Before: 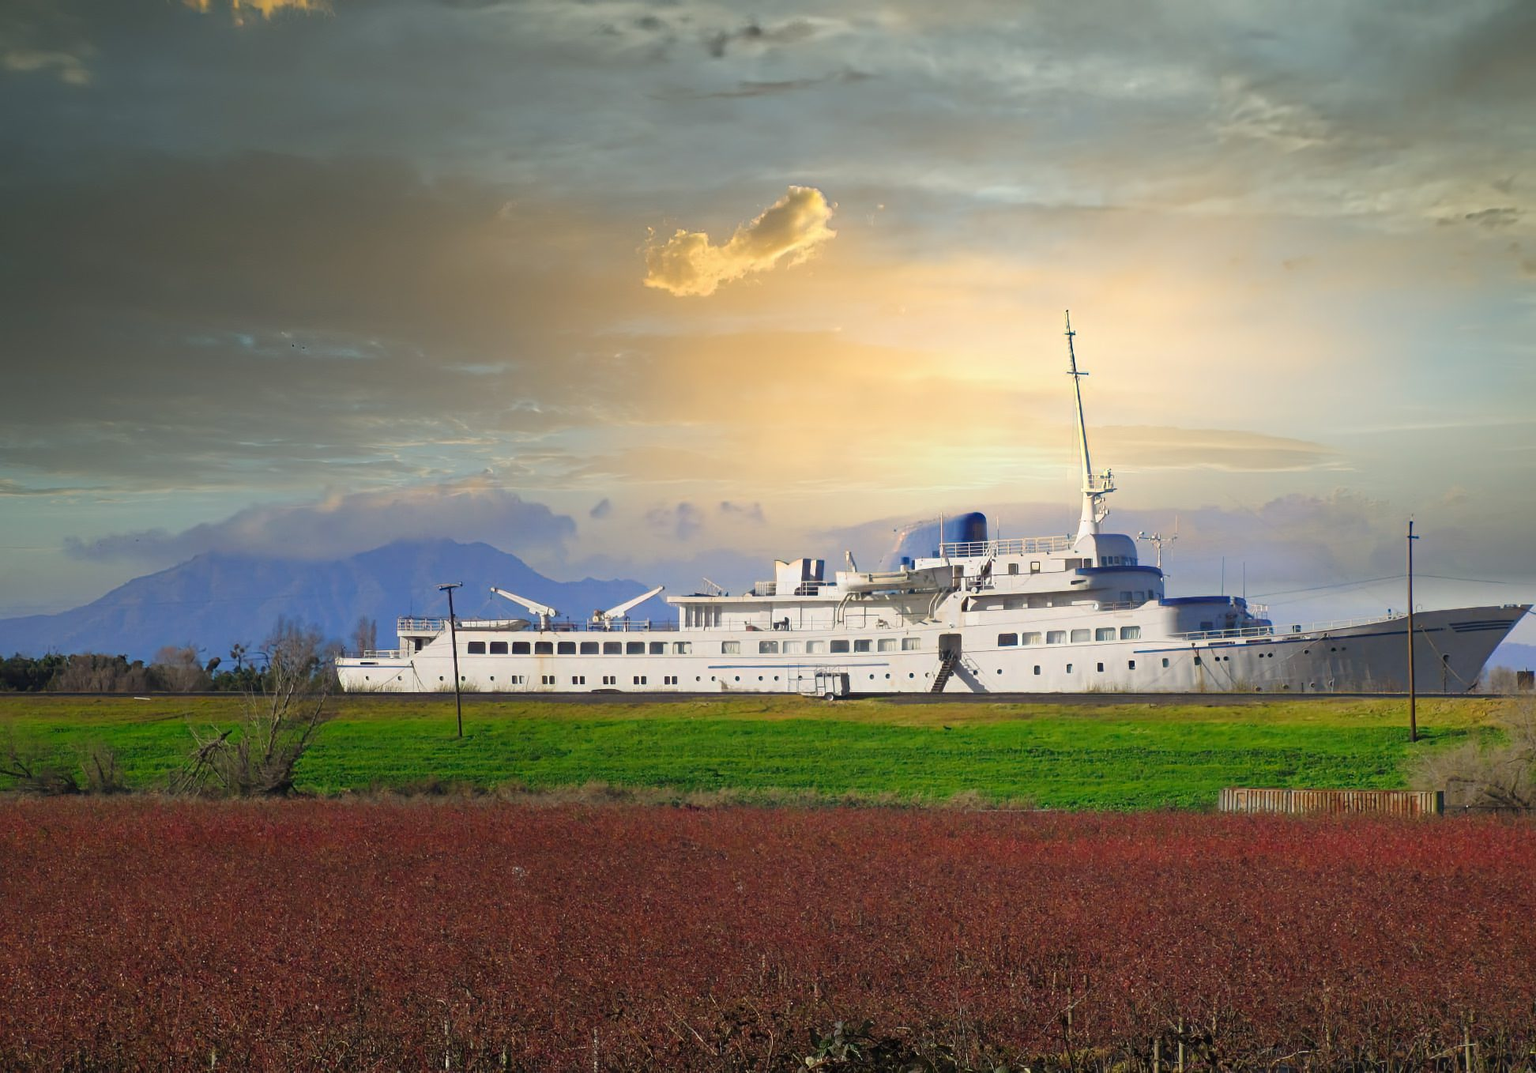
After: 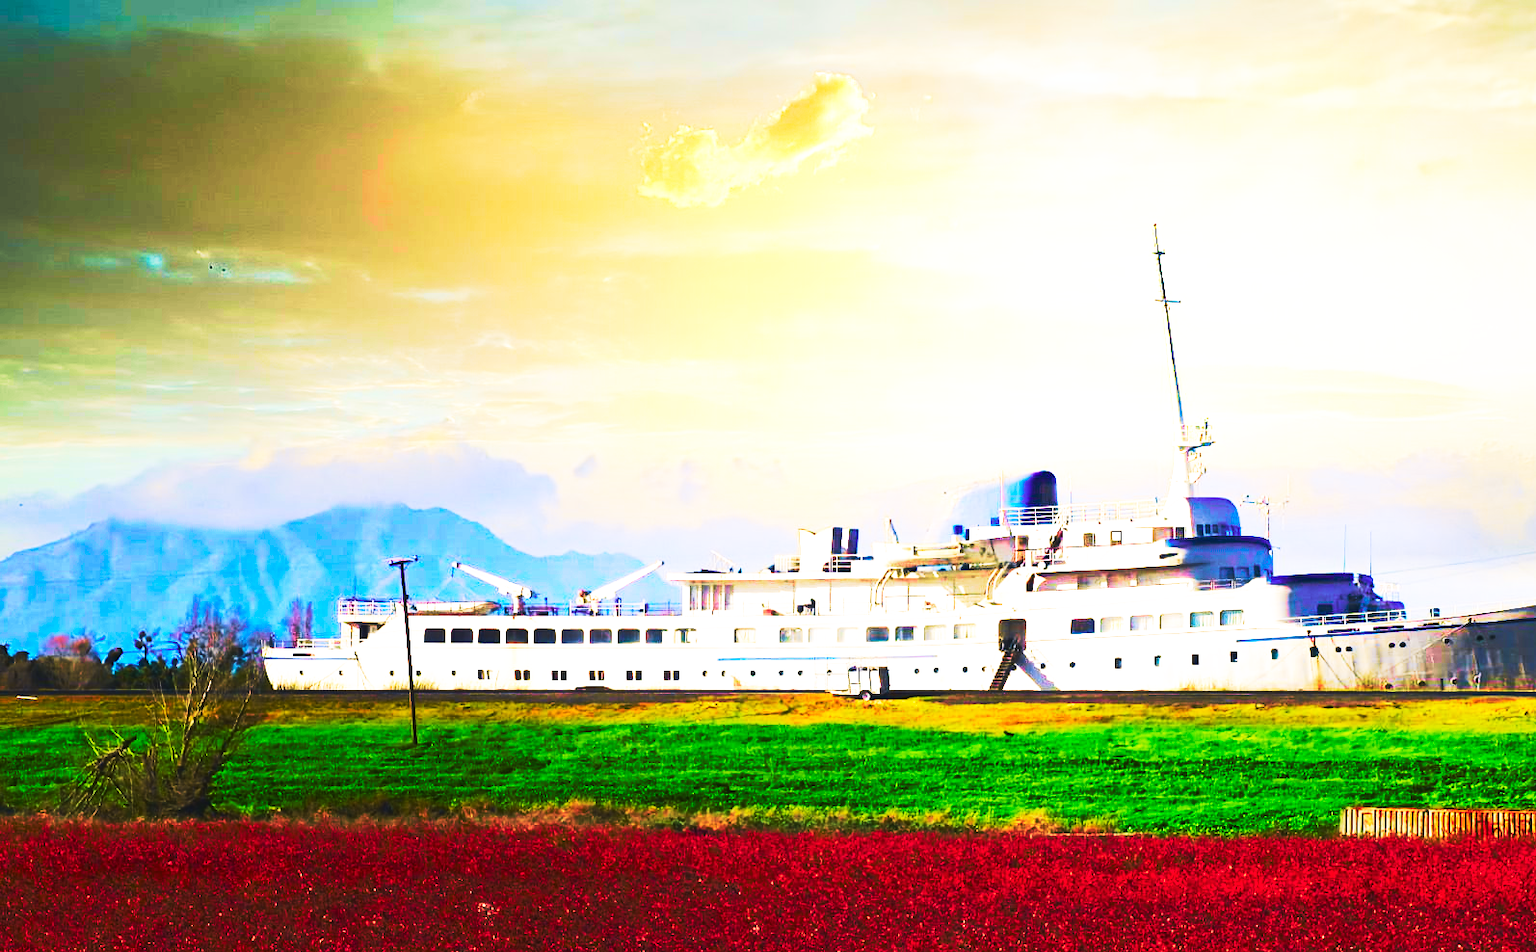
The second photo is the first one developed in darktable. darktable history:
base curve: curves: ch0 [(0, 0.015) (0.085, 0.116) (0.134, 0.298) (0.19, 0.545) (0.296, 0.764) (0.599, 0.982) (1, 1)], preserve colors none
color balance rgb: shadows lift › chroma 1%, shadows lift › hue 217.2°, power › hue 310.8°, highlights gain › chroma 2%, highlights gain › hue 44.4°, global offset › luminance 0.25%, global offset › hue 171.6°, perceptual saturation grading › global saturation 14.09%, perceptual saturation grading › highlights -30%, perceptual saturation grading › shadows 50.67%, global vibrance 25%, contrast 20%
crop: left 7.856%, top 11.836%, right 10.12%, bottom 15.387%
velvia: strength 45%
tone curve: curves: ch0 [(0, 0.01) (0.133, 0.057) (0.338, 0.327) (0.494, 0.55) (0.726, 0.807) (1, 1)]; ch1 [(0, 0) (0.346, 0.324) (0.45, 0.431) (0.5, 0.5) (0.522, 0.517) (0.543, 0.578) (1, 1)]; ch2 [(0, 0) (0.44, 0.424) (0.501, 0.499) (0.564, 0.611) (0.622, 0.667) (0.707, 0.746) (1, 1)], color space Lab, independent channels, preserve colors none
